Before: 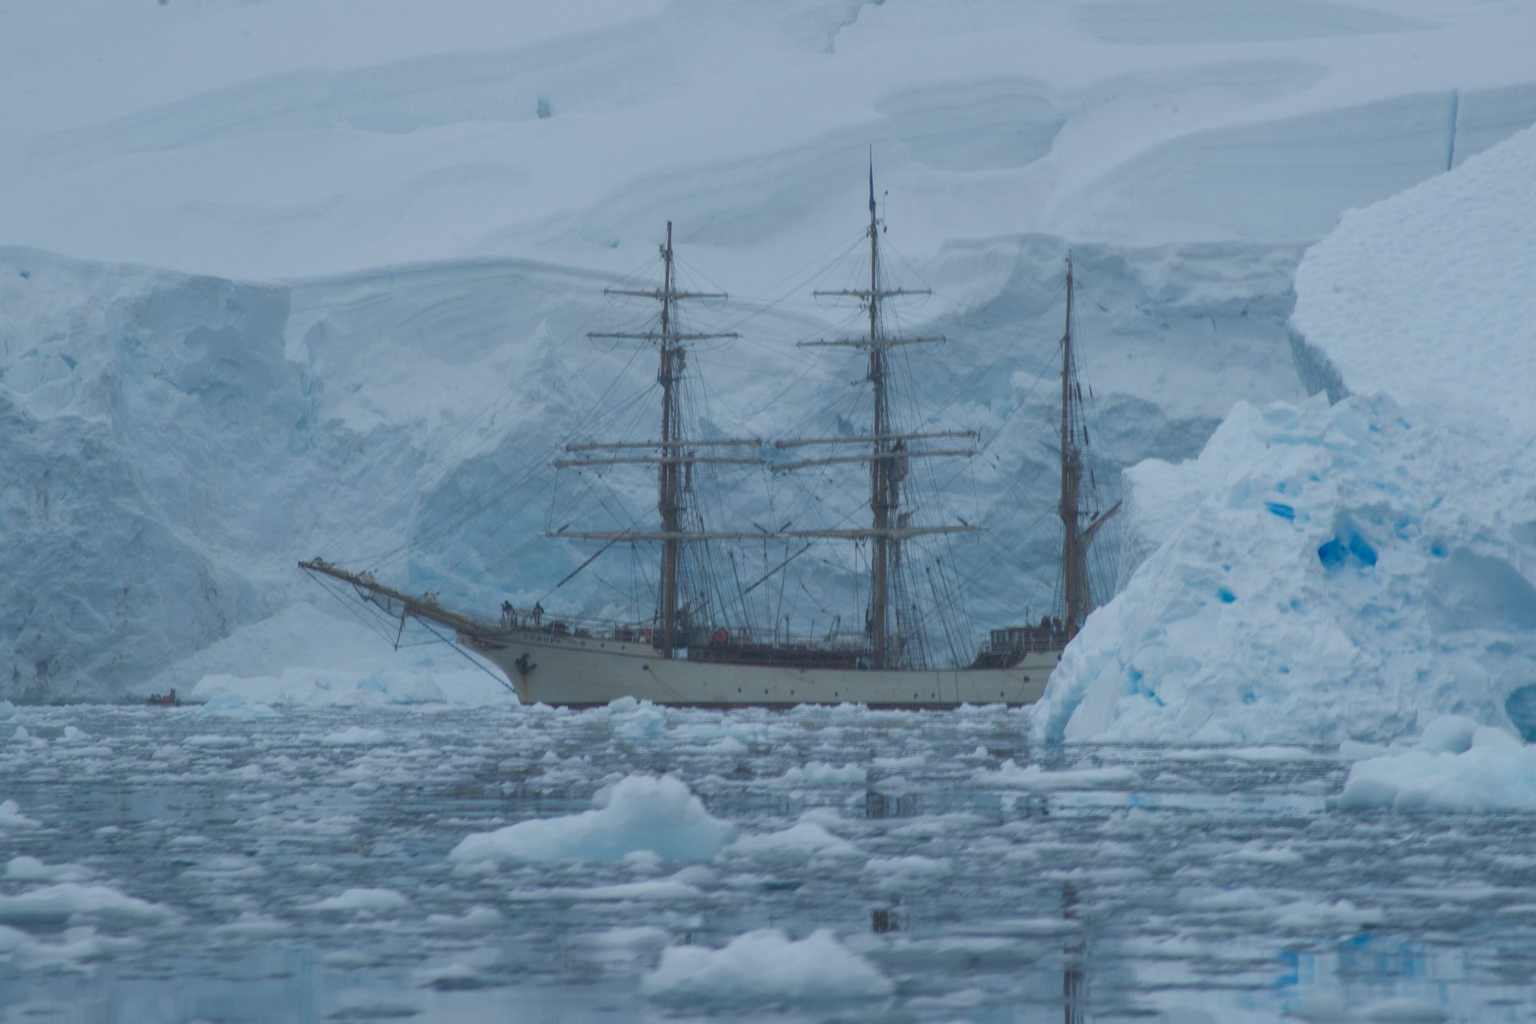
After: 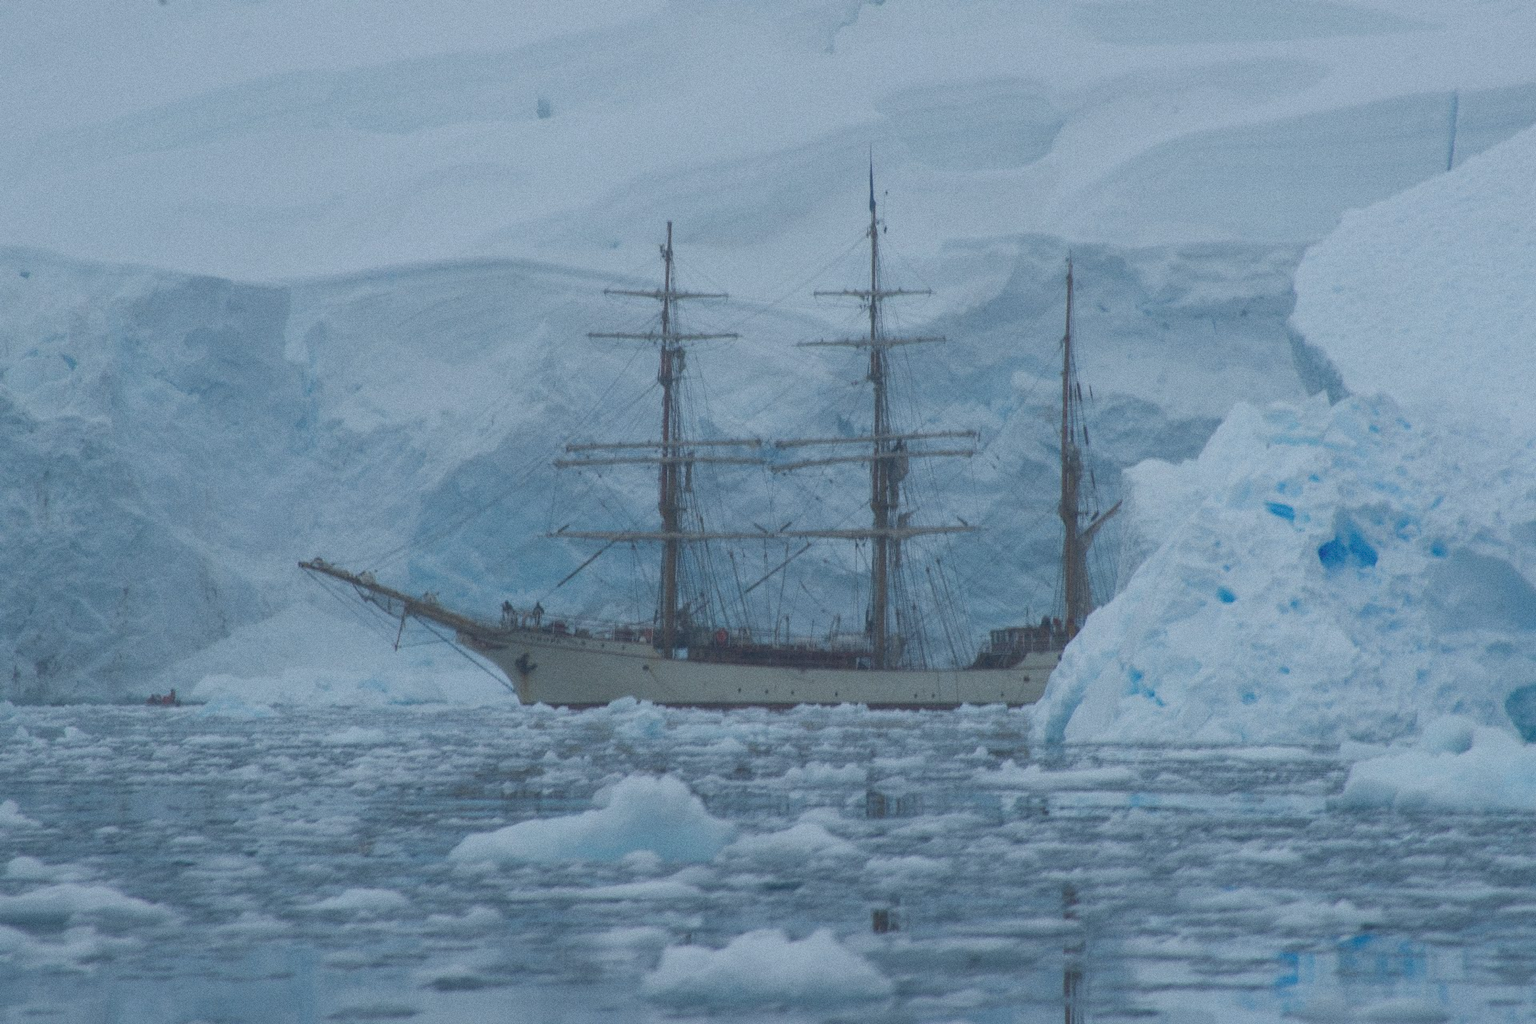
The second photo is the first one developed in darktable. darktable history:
grain: coarseness 0.09 ISO
contrast equalizer: octaves 7, y [[0.6 ×6], [0.55 ×6], [0 ×6], [0 ×6], [0 ×6]], mix -0.3
